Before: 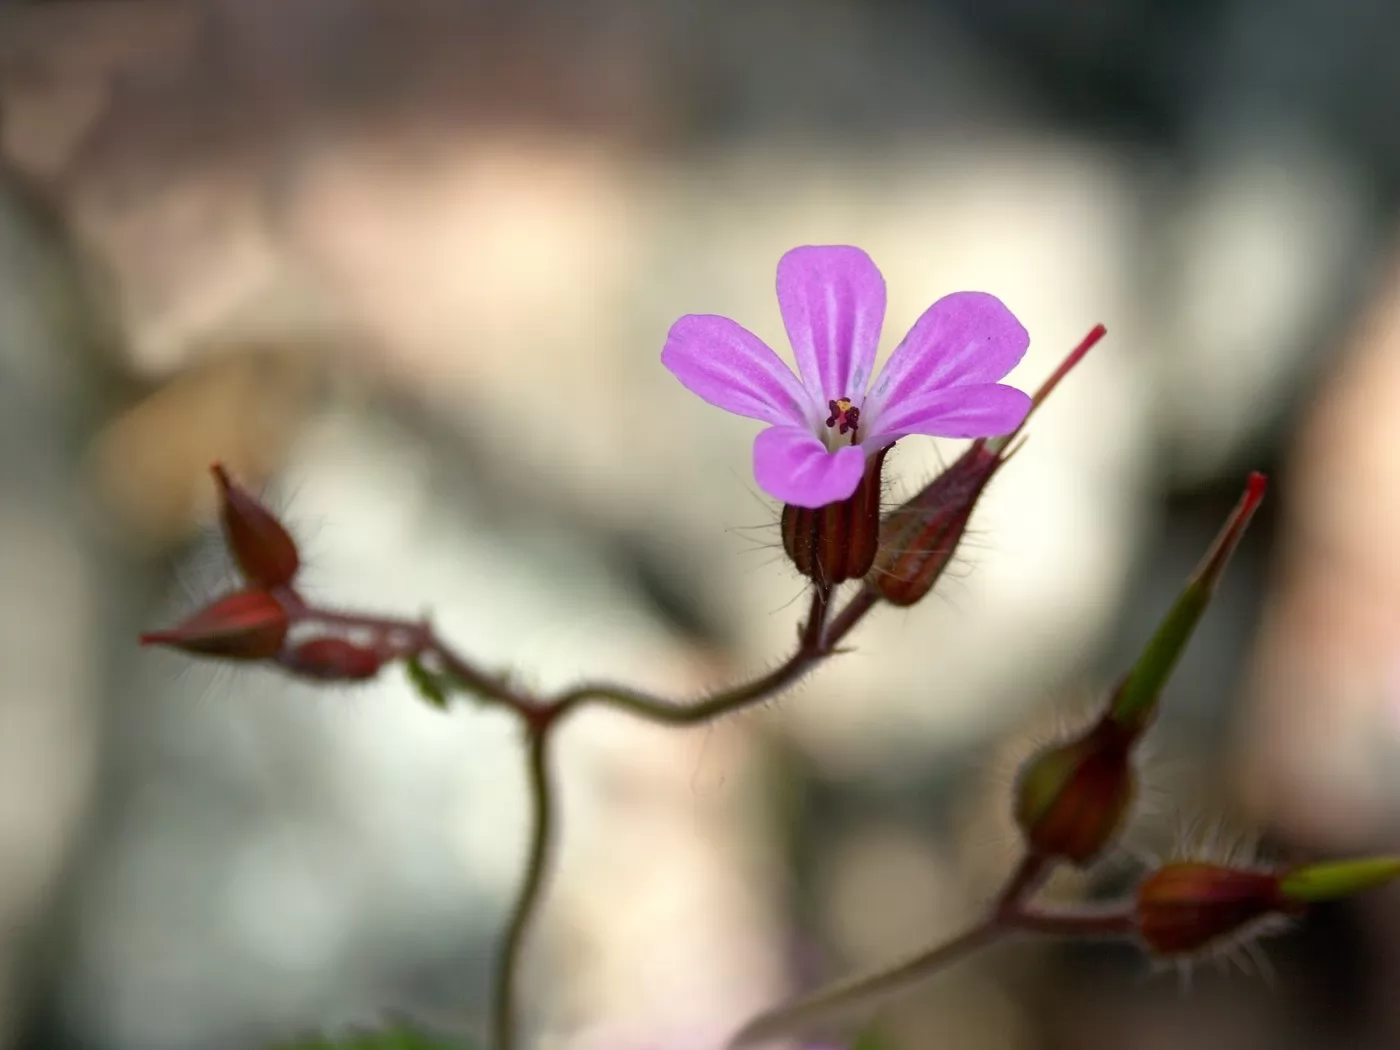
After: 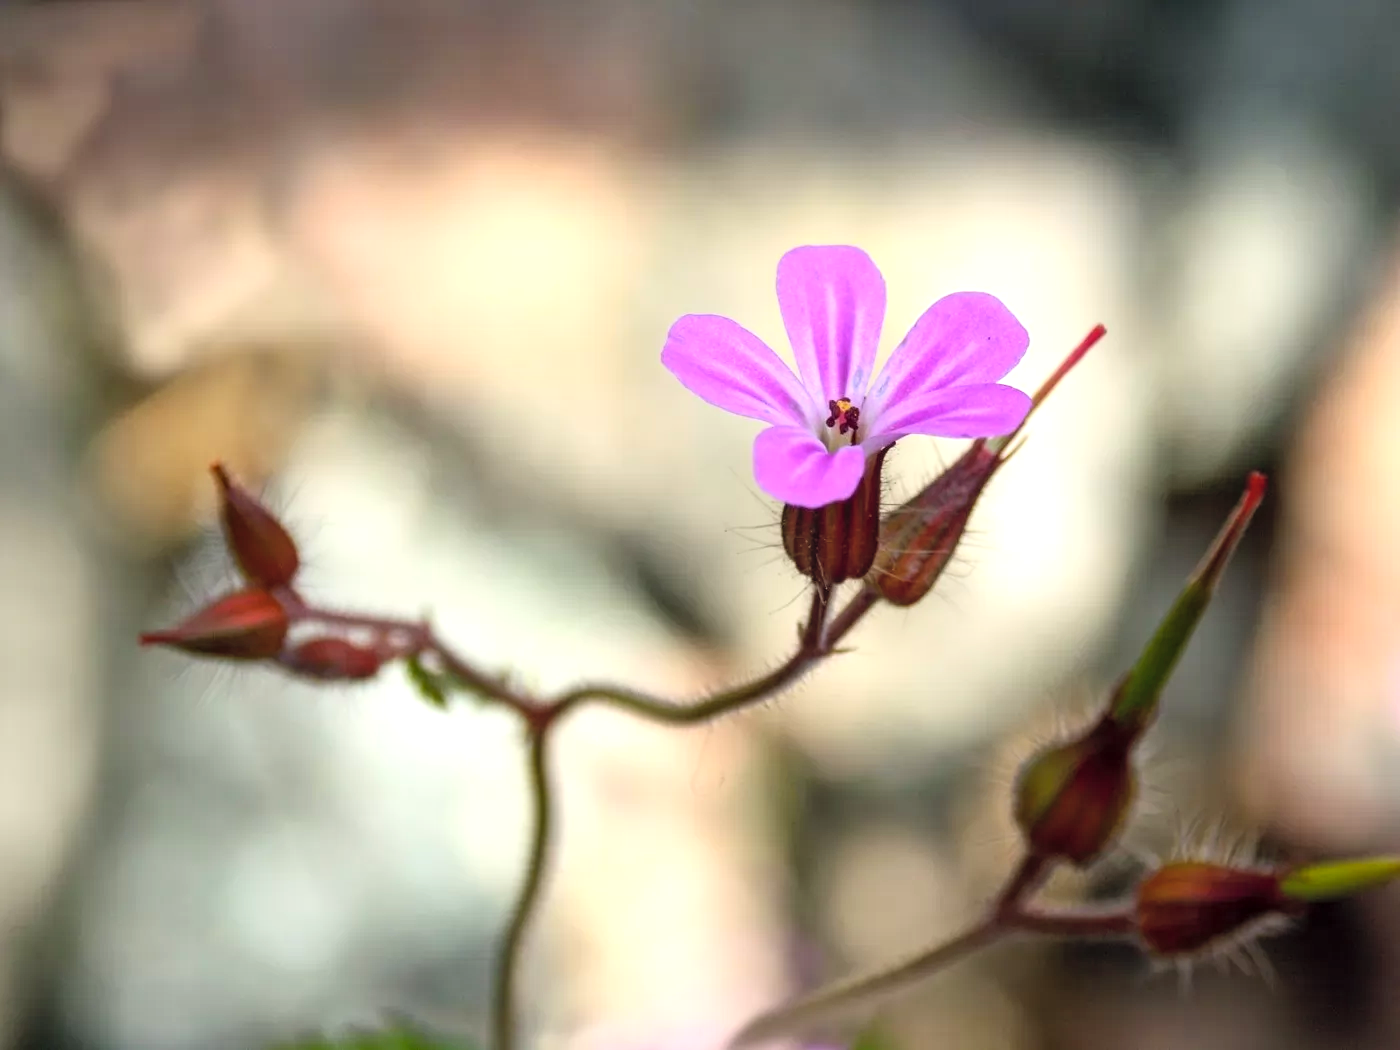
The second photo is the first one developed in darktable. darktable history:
color balance: lift [1, 1.001, 0.999, 1.001], gamma [1, 1.004, 1.007, 0.993], gain [1, 0.991, 0.987, 1.013], contrast 7.5%, contrast fulcrum 10%, output saturation 115%
local contrast: on, module defaults
contrast brightness saturation: contrast 0.14, brightness 0.21
